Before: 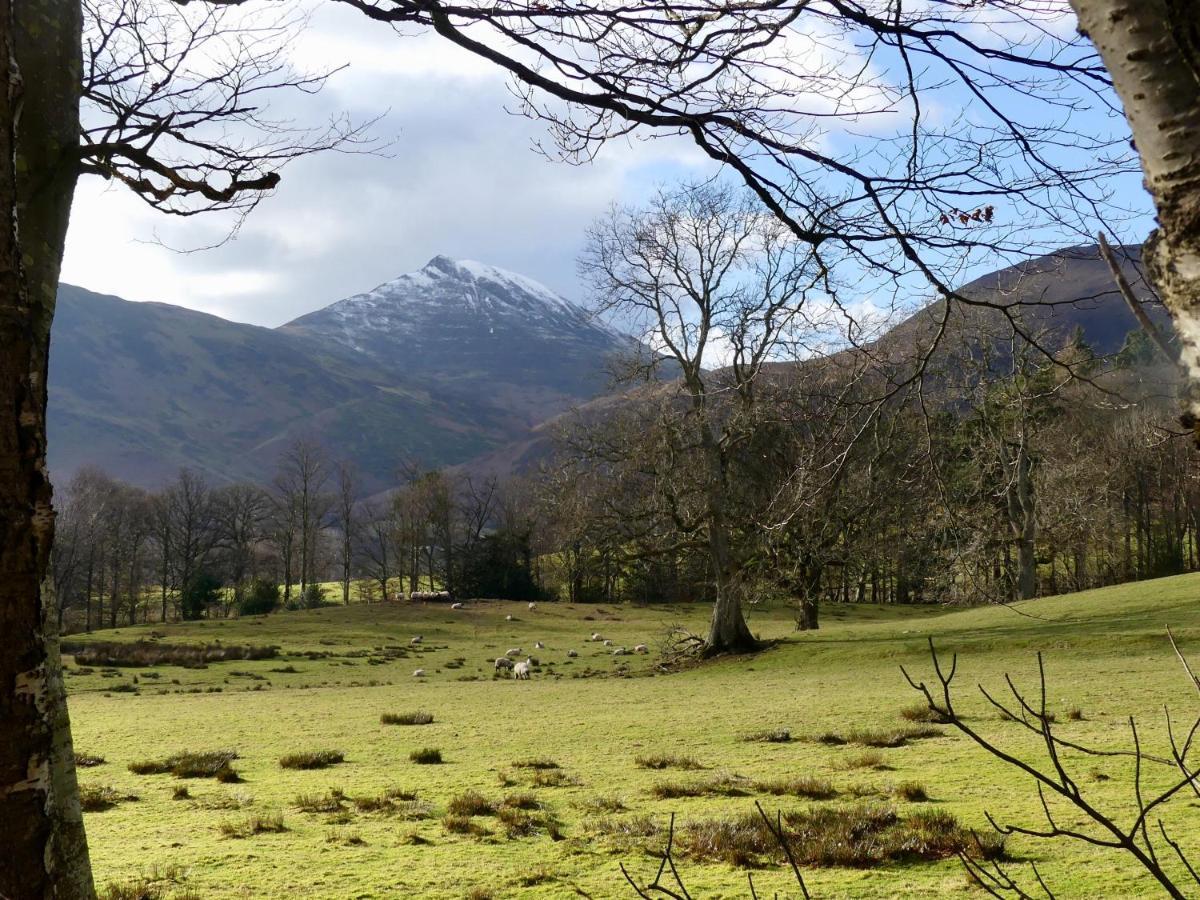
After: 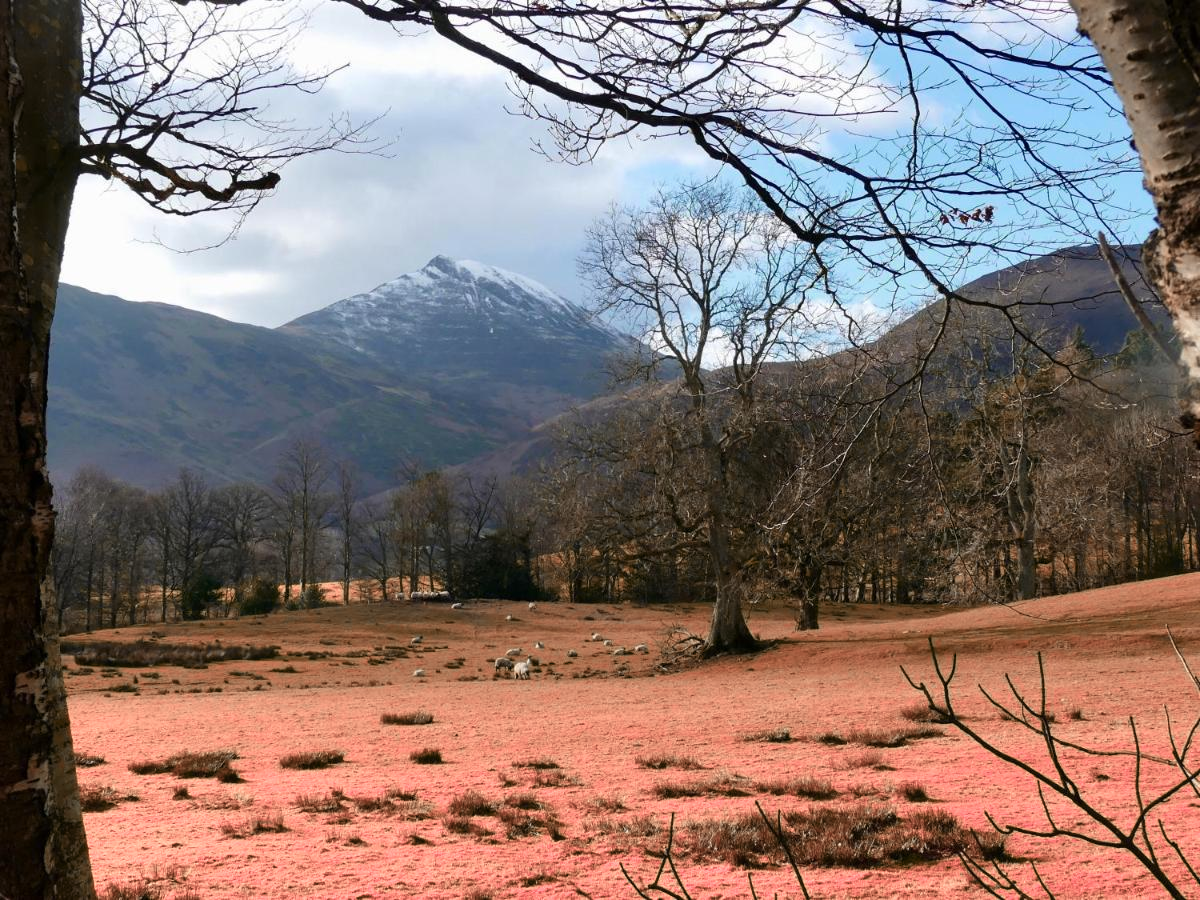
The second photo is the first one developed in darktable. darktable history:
color zones: curves: ch2 [(0, 0.488) (0.143, 0.417) (0.286, 0.212) (0.429, 0.179) (0.571, 0.154) (0.714, 0.415) (0.857, 0.495) (1, 0.488)]
